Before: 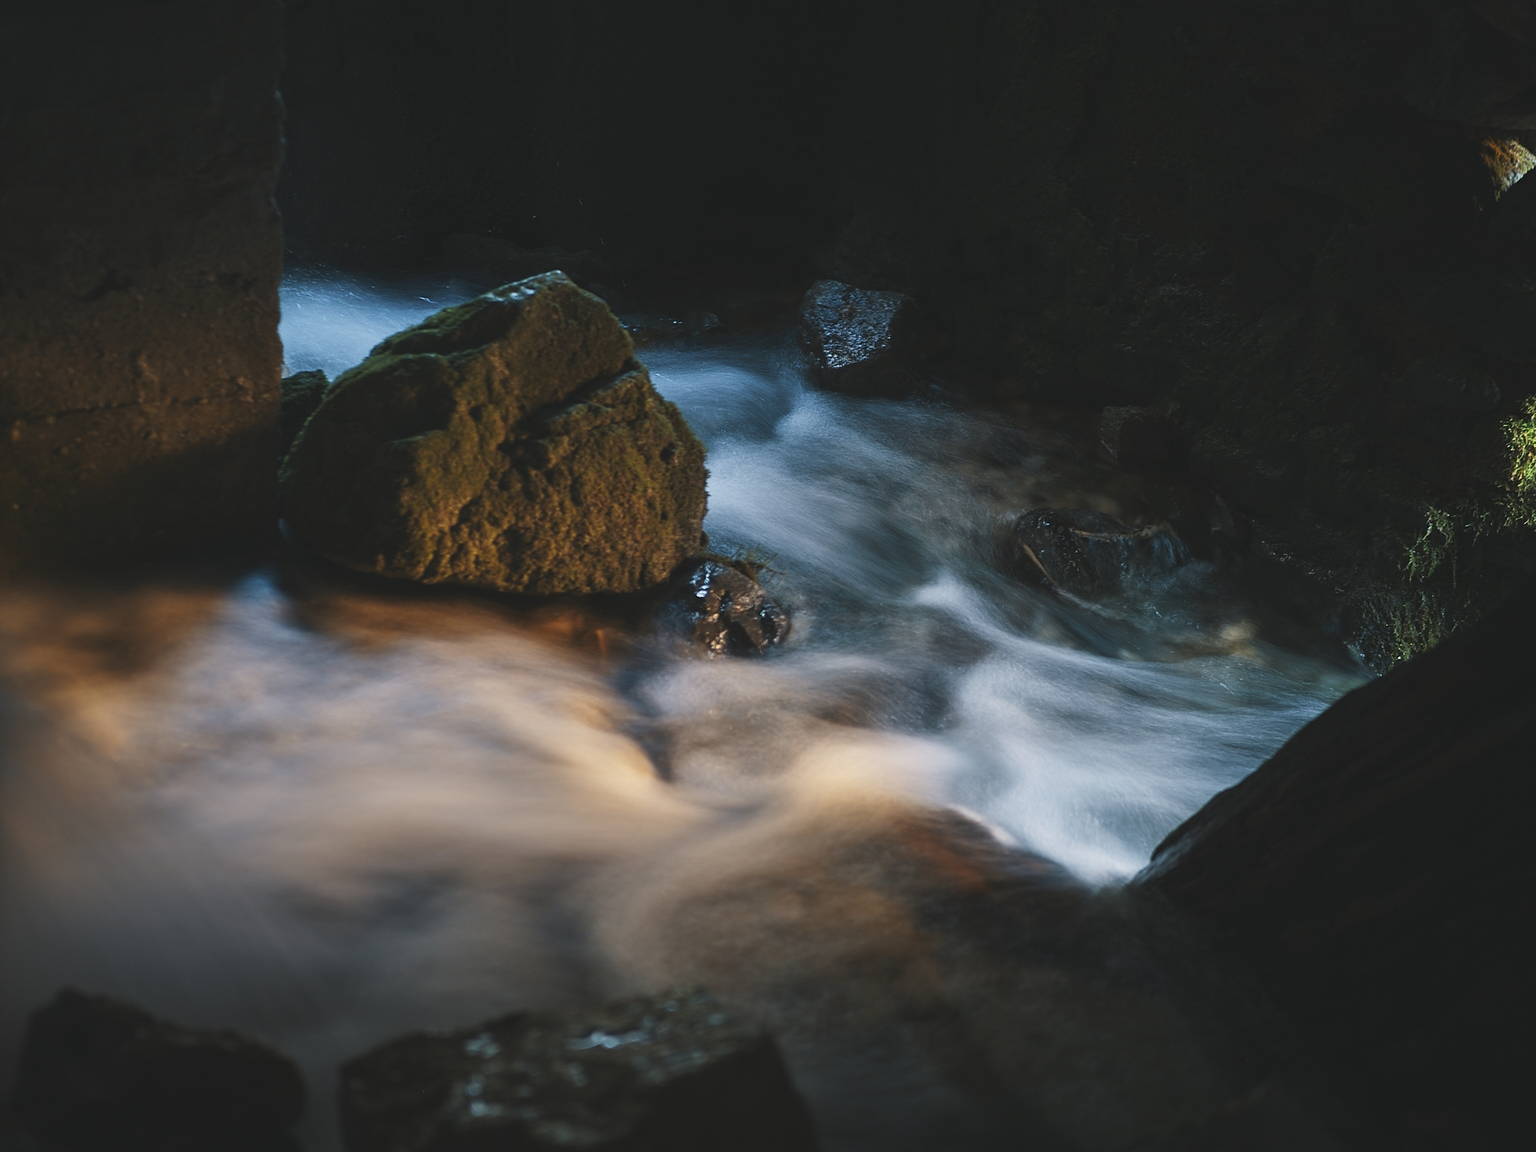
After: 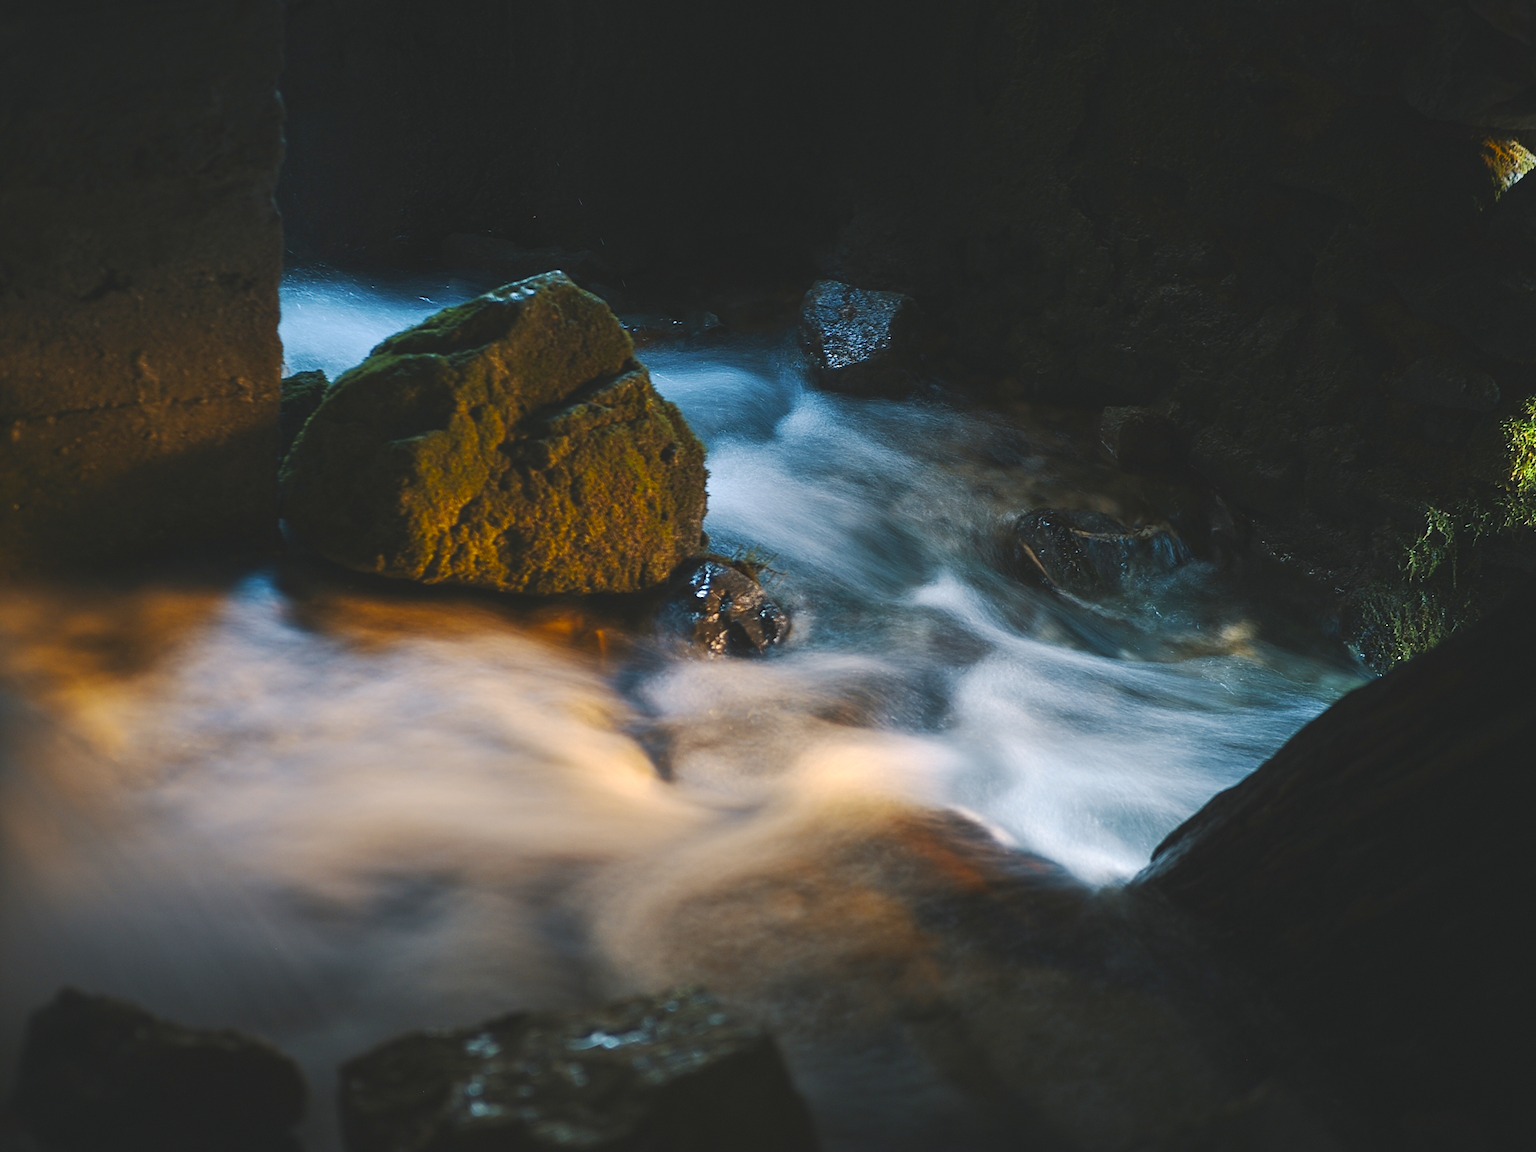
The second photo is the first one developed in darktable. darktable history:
base curve: curves: ch0 [(0, 0) (0.262, 0.32) (0.722, 0.705) (1, 1)], preserve colors none
color balance rgb: highlights gain › chroma 1.03%, highlights gain › hue 69.76°, global offset › hue 172.15°, perceptual saturation grading › global saturation 40.306%, perceptual brilliance grading › highlights 10.339%, perceptual brilliance grading › mid-tones 5.388%
